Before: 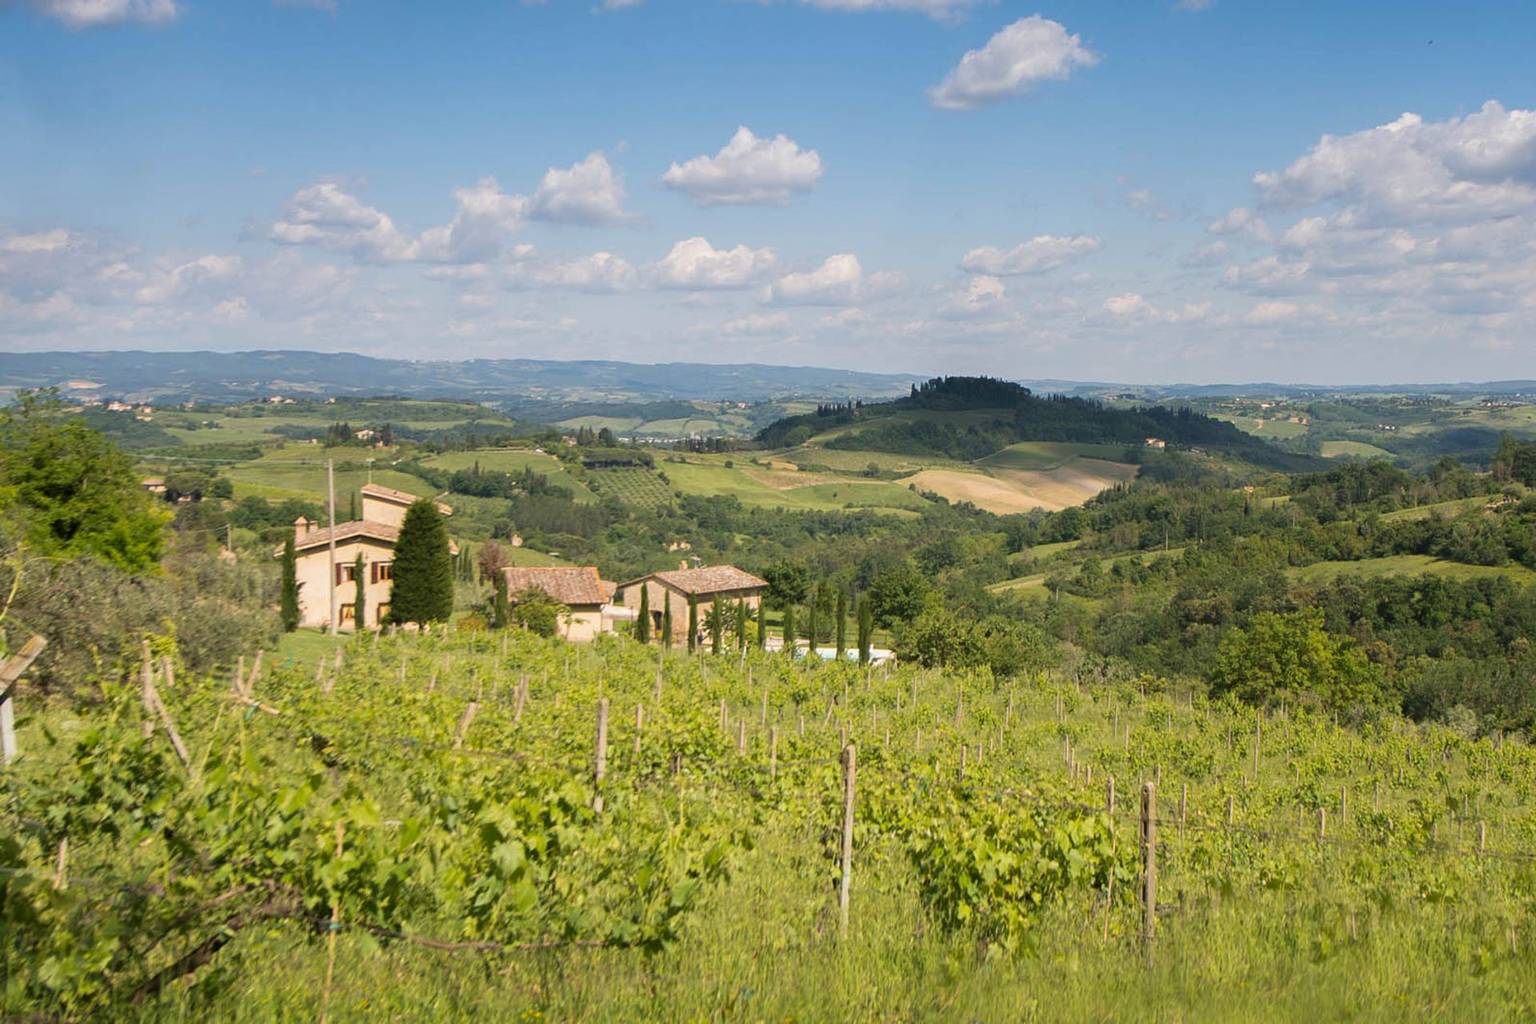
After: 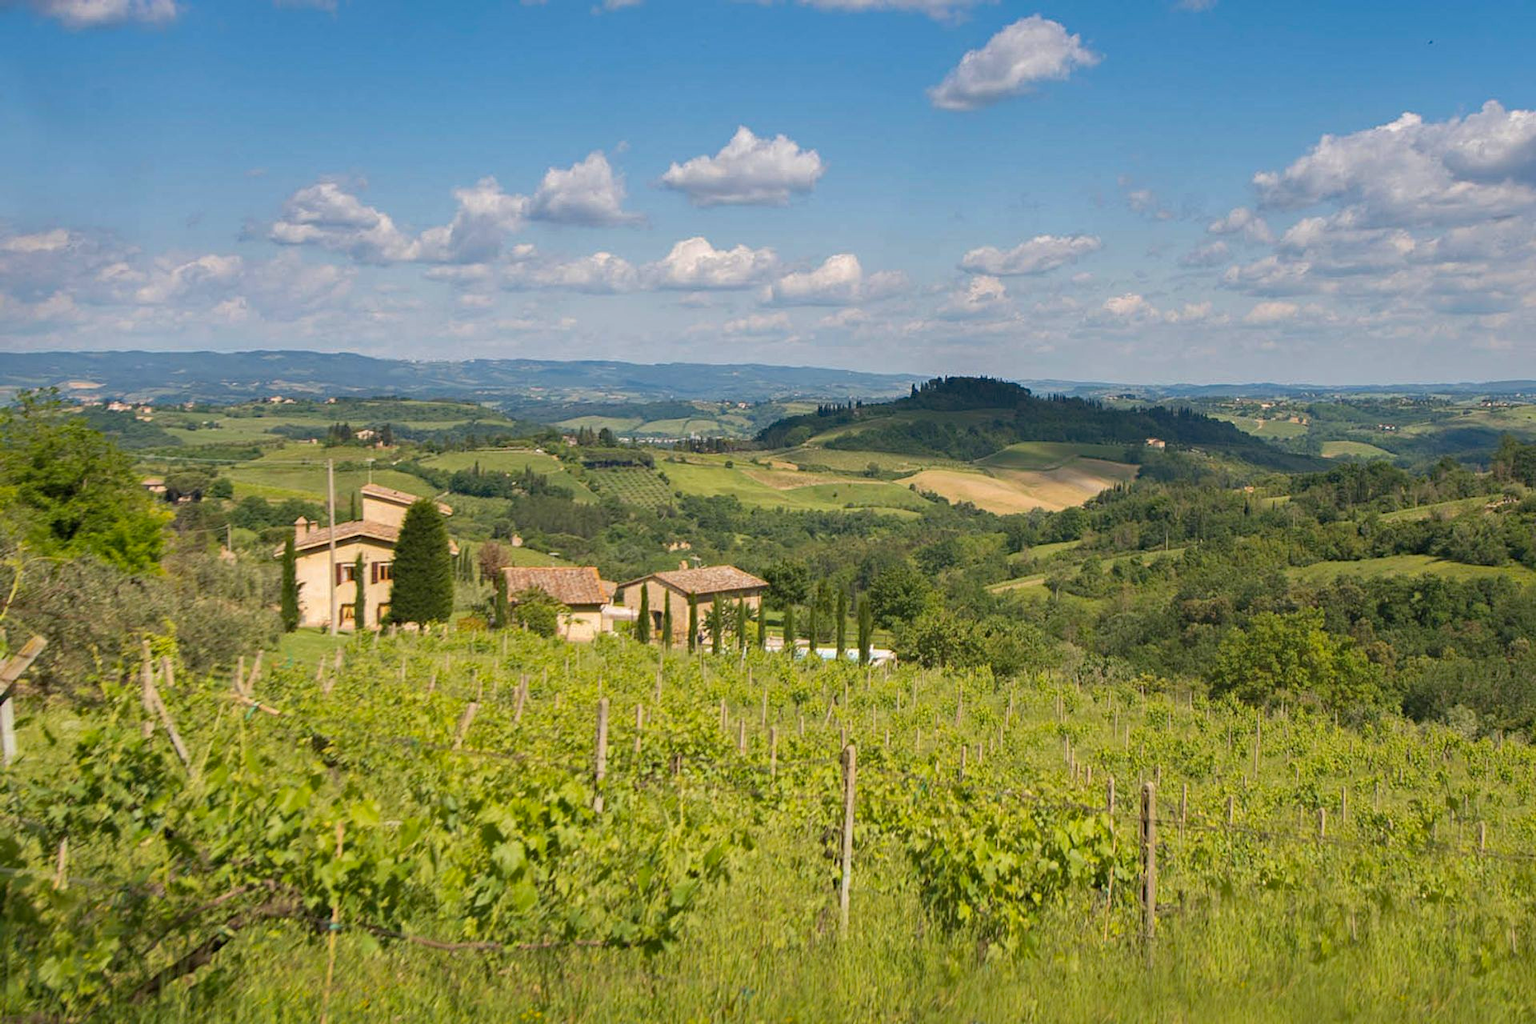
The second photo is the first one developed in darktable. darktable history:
shadows and highlights: on, module defaults
haze removal: strength 0.287, distance 0.249, compatibility mode true, adaptive false
